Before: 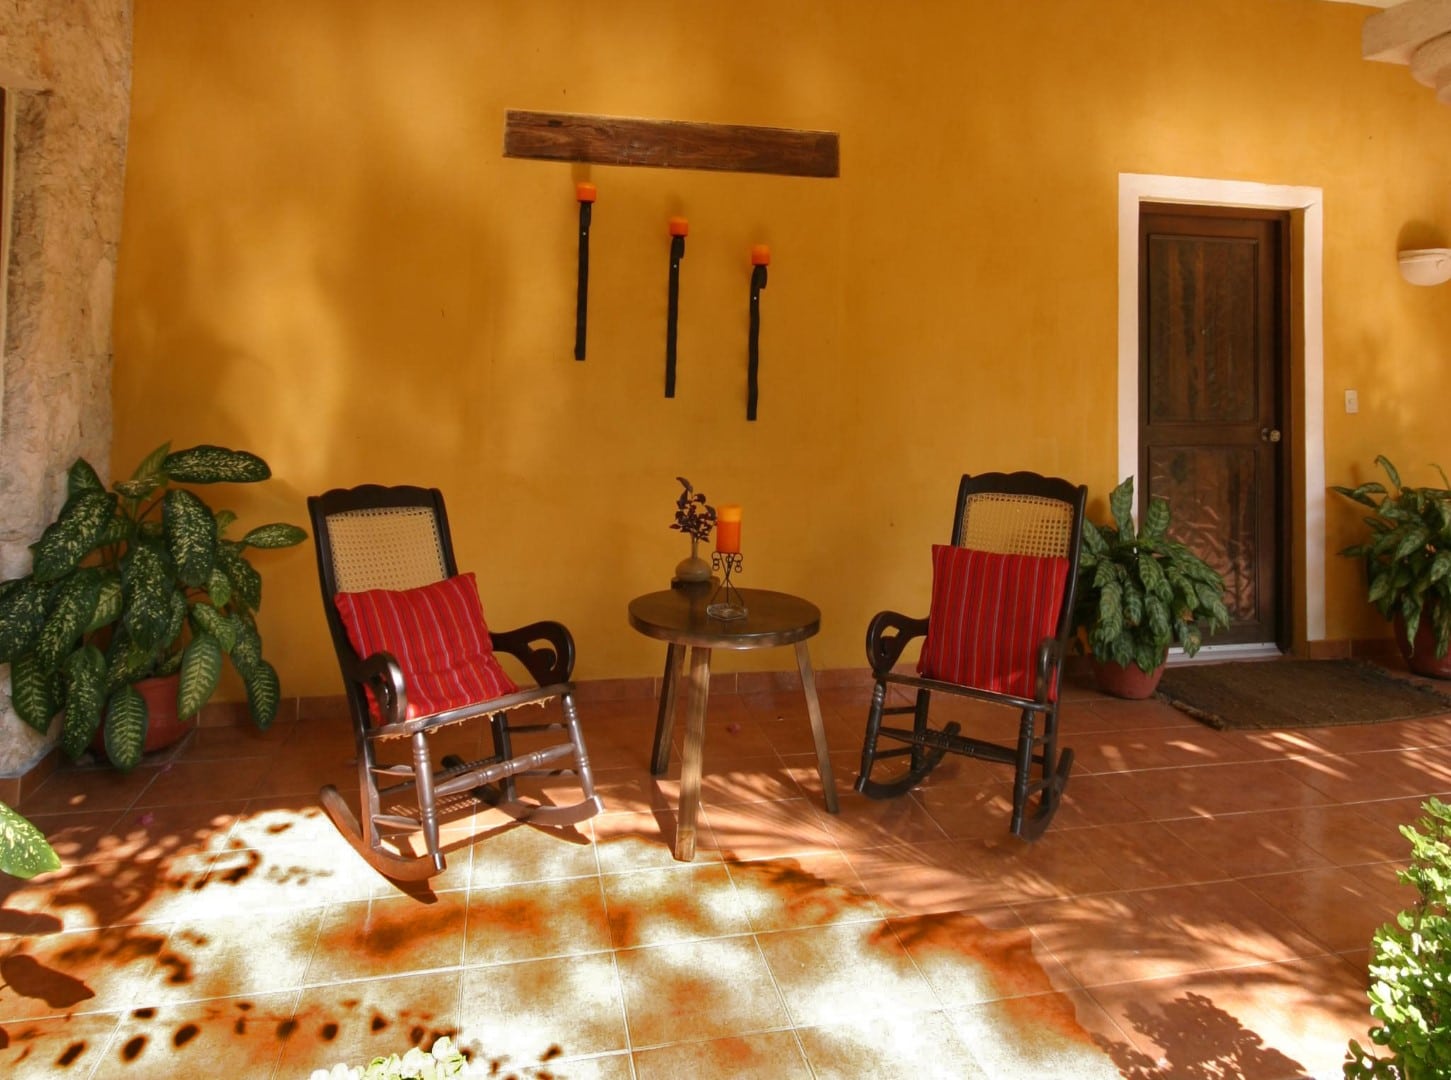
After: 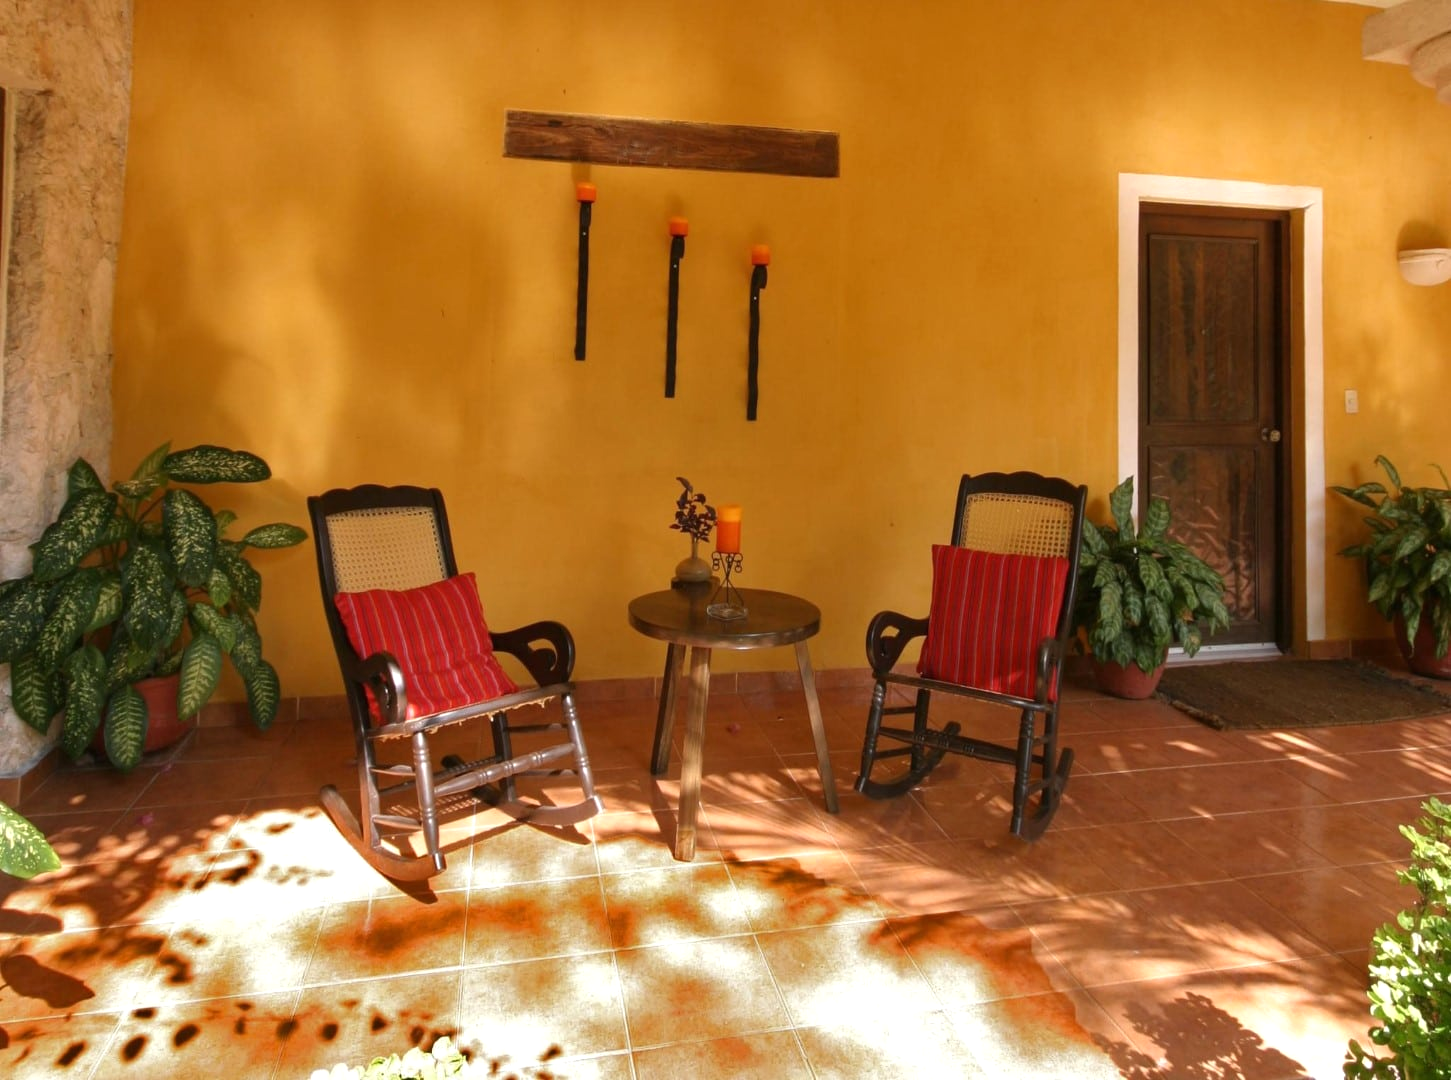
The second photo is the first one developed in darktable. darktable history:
exposure: exposure 0.202 EV, compensate highlight preservation false
